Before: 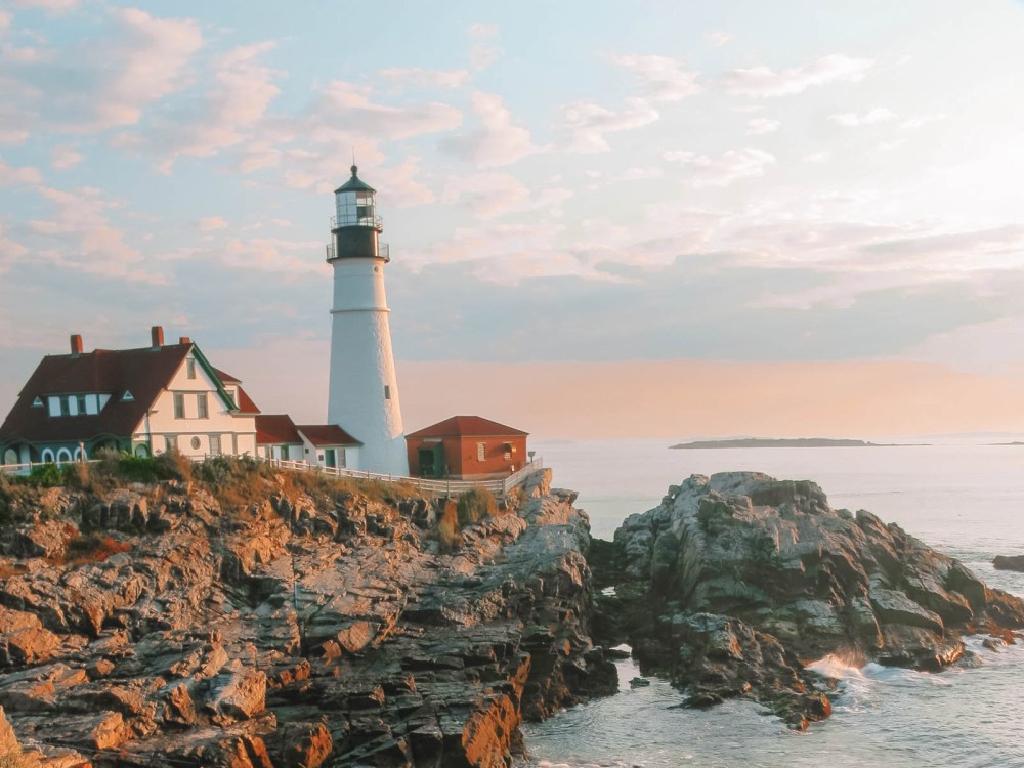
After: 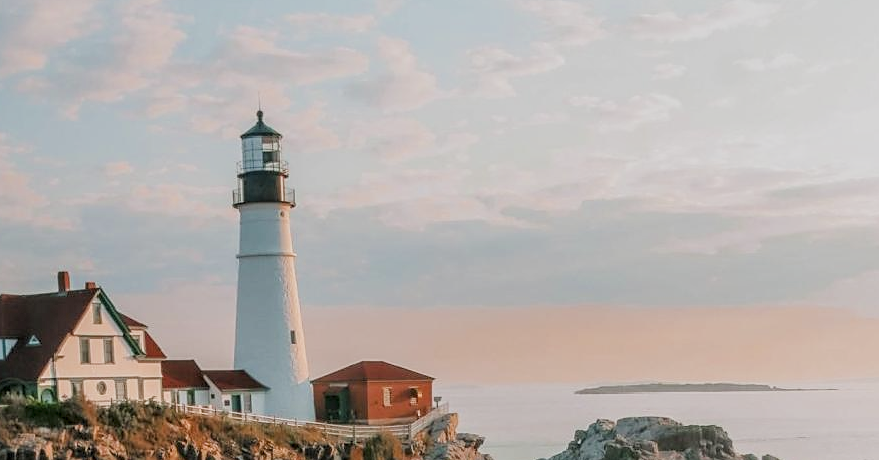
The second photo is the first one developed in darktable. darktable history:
local contrast: highlights 62%, detail 143%, midtone range 0.434
crop and rotate: left 9.264%, top 7.288%, right 4.867%, bottom 32.792%
sharpen: radius 1.906, amount 0.415, threshold 1.165
filmic rgb: black relative exposure -7.65 EV, white relative exposure 4.56 EV, hardness 3.61
